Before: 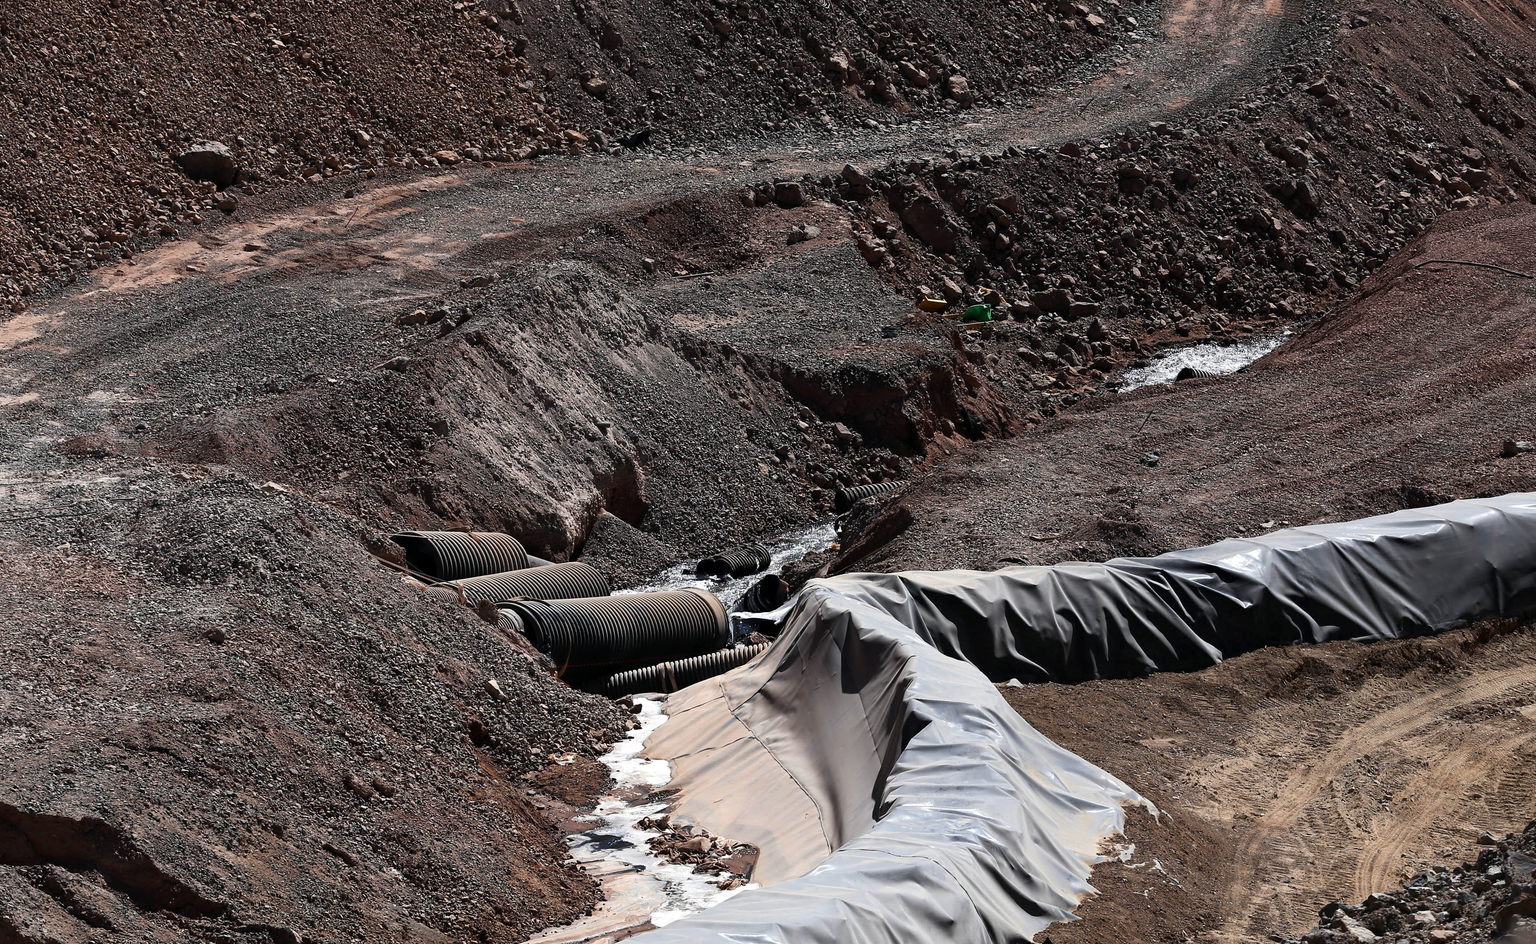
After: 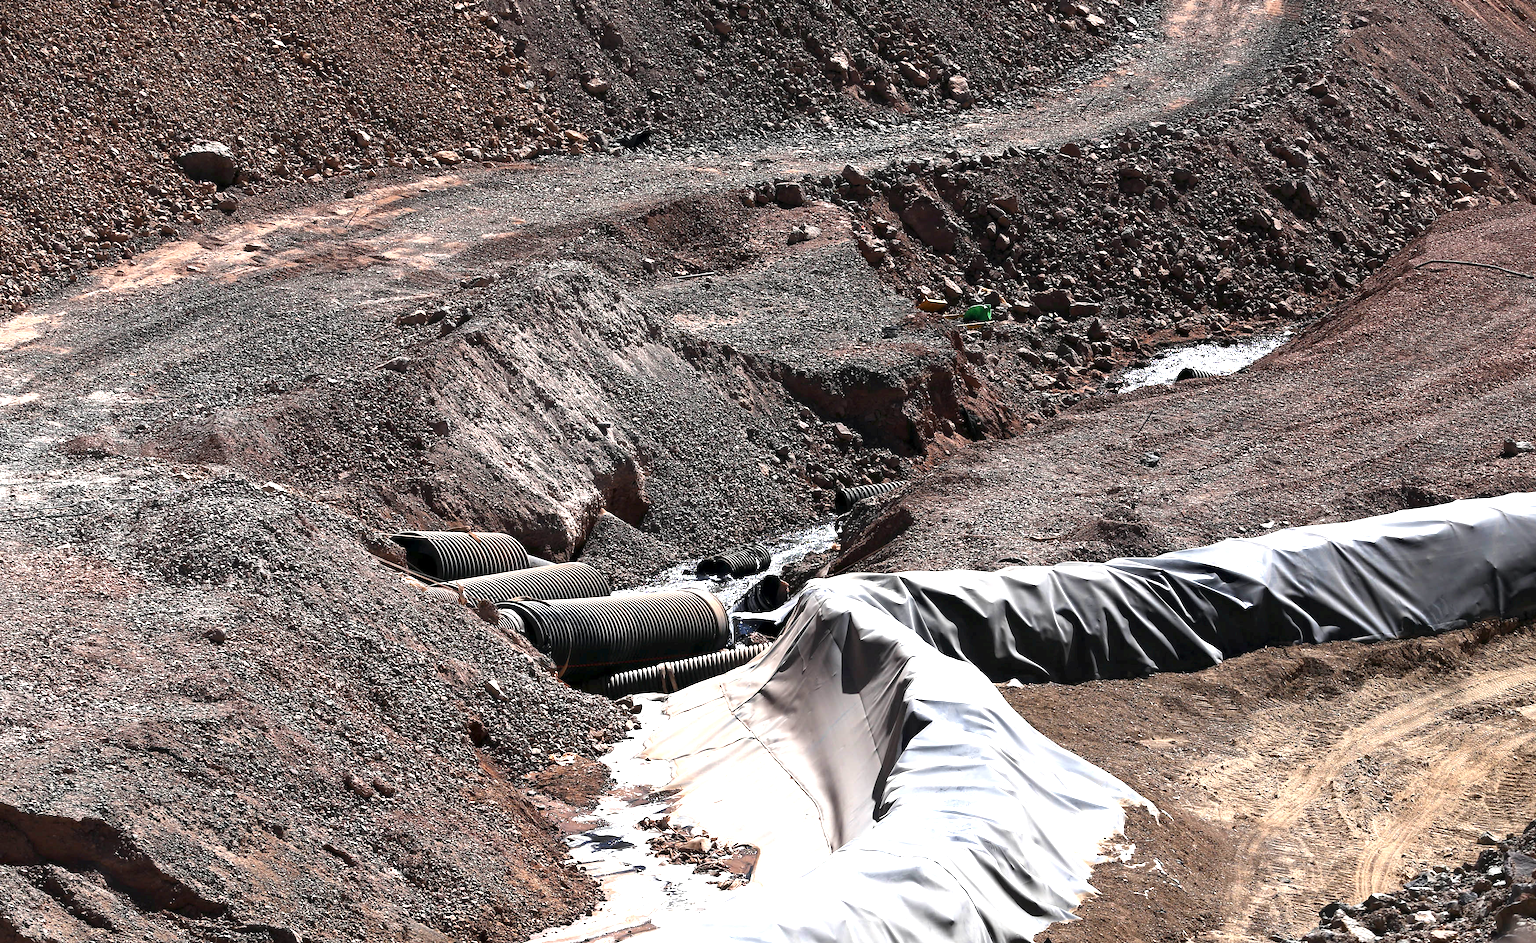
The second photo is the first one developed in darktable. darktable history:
exposure: exposure 1.142 EV, compensate highlight preservation false
